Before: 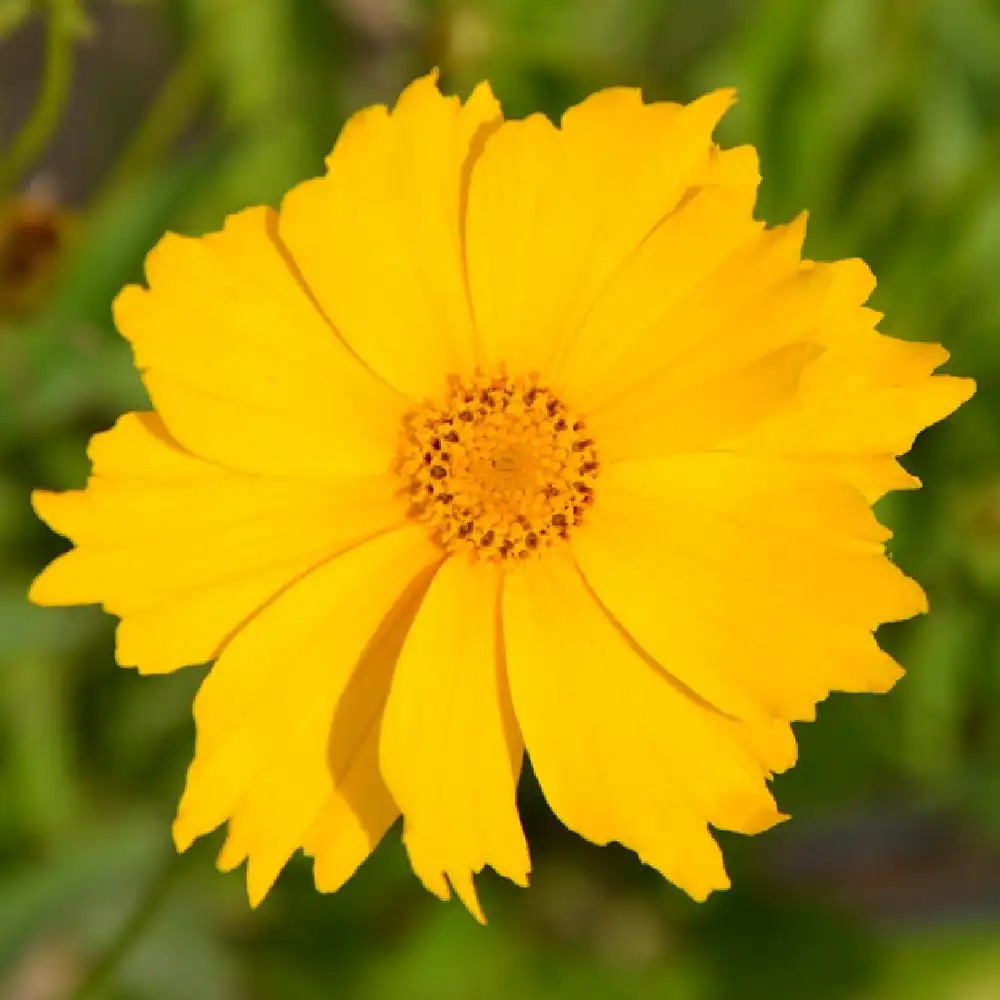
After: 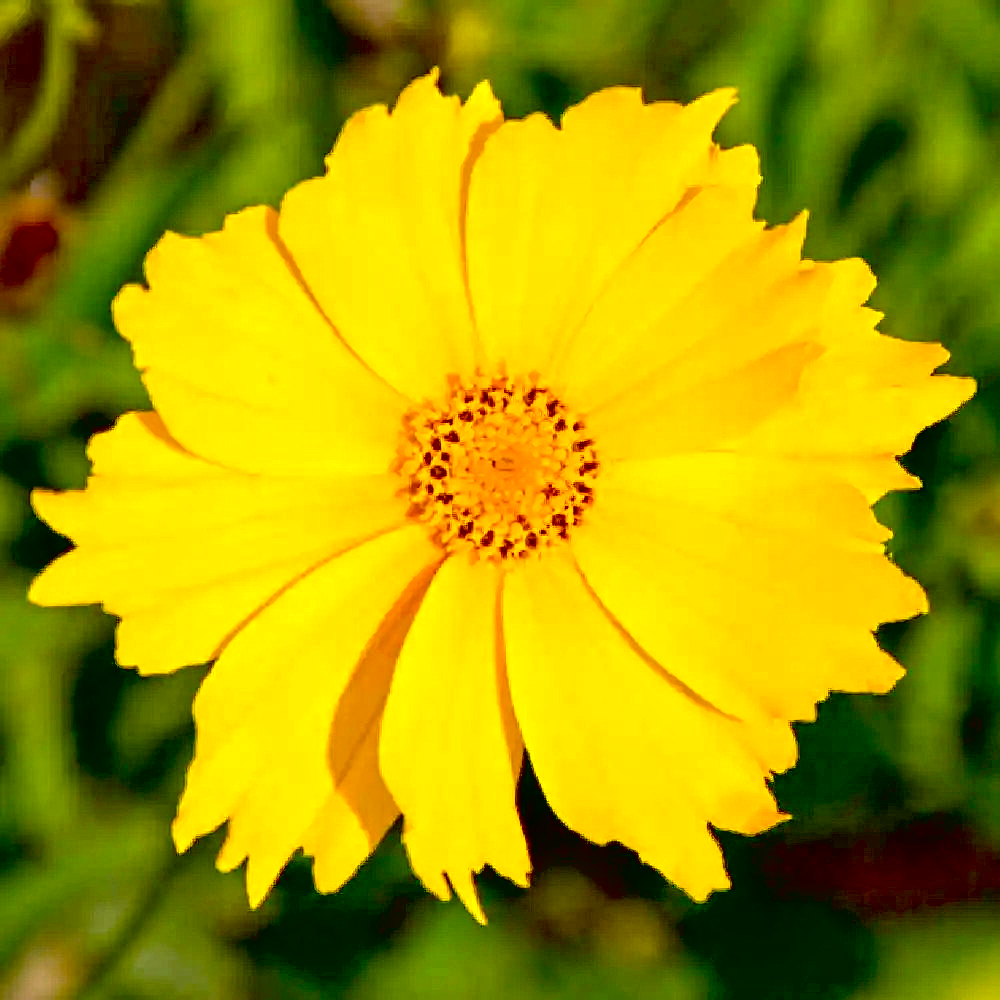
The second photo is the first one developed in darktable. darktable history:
exposure: black level correction 0.04, exposure 0.5 EV, compensate highlight preservation false
contrast equalizer: octaves 7, y [[0.5, 0.542, 0.583, 0.625, 0.667, 0.708], [0.5 ×6], [0.5 ×6], [0 ×6], [0 ×6]]
contrast brightness saturation: contrast -0.02, brightness -0.01, saturation 0.03
